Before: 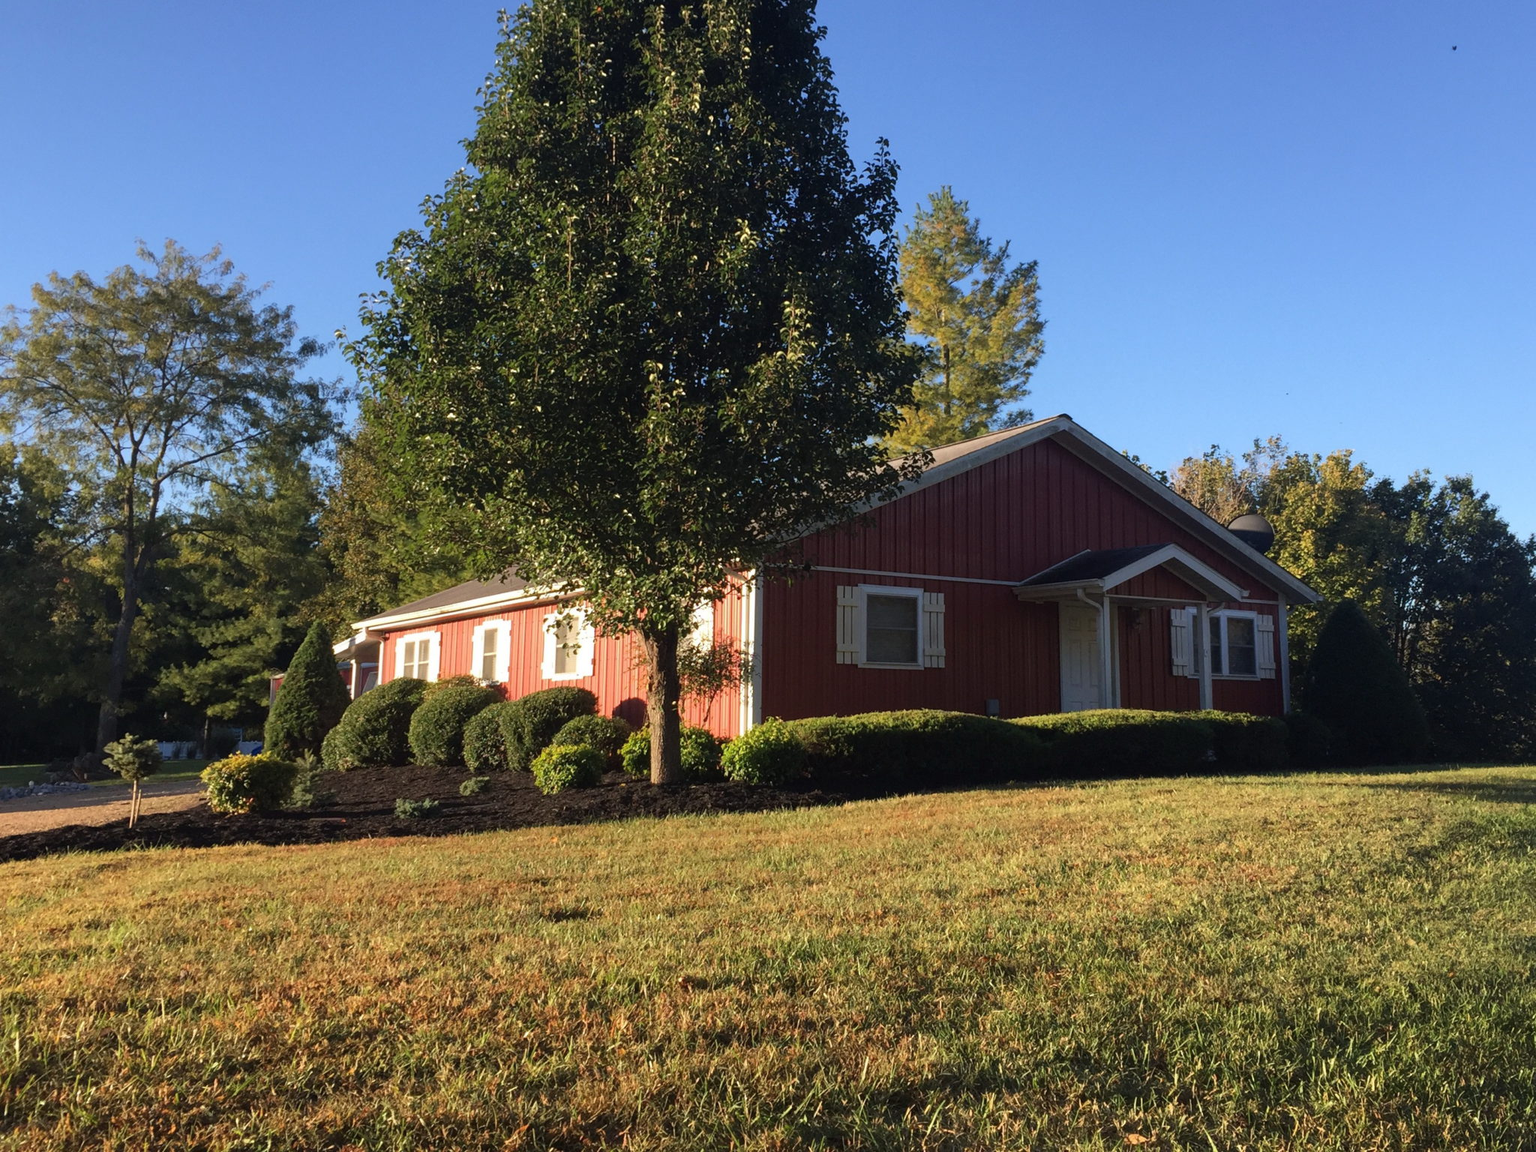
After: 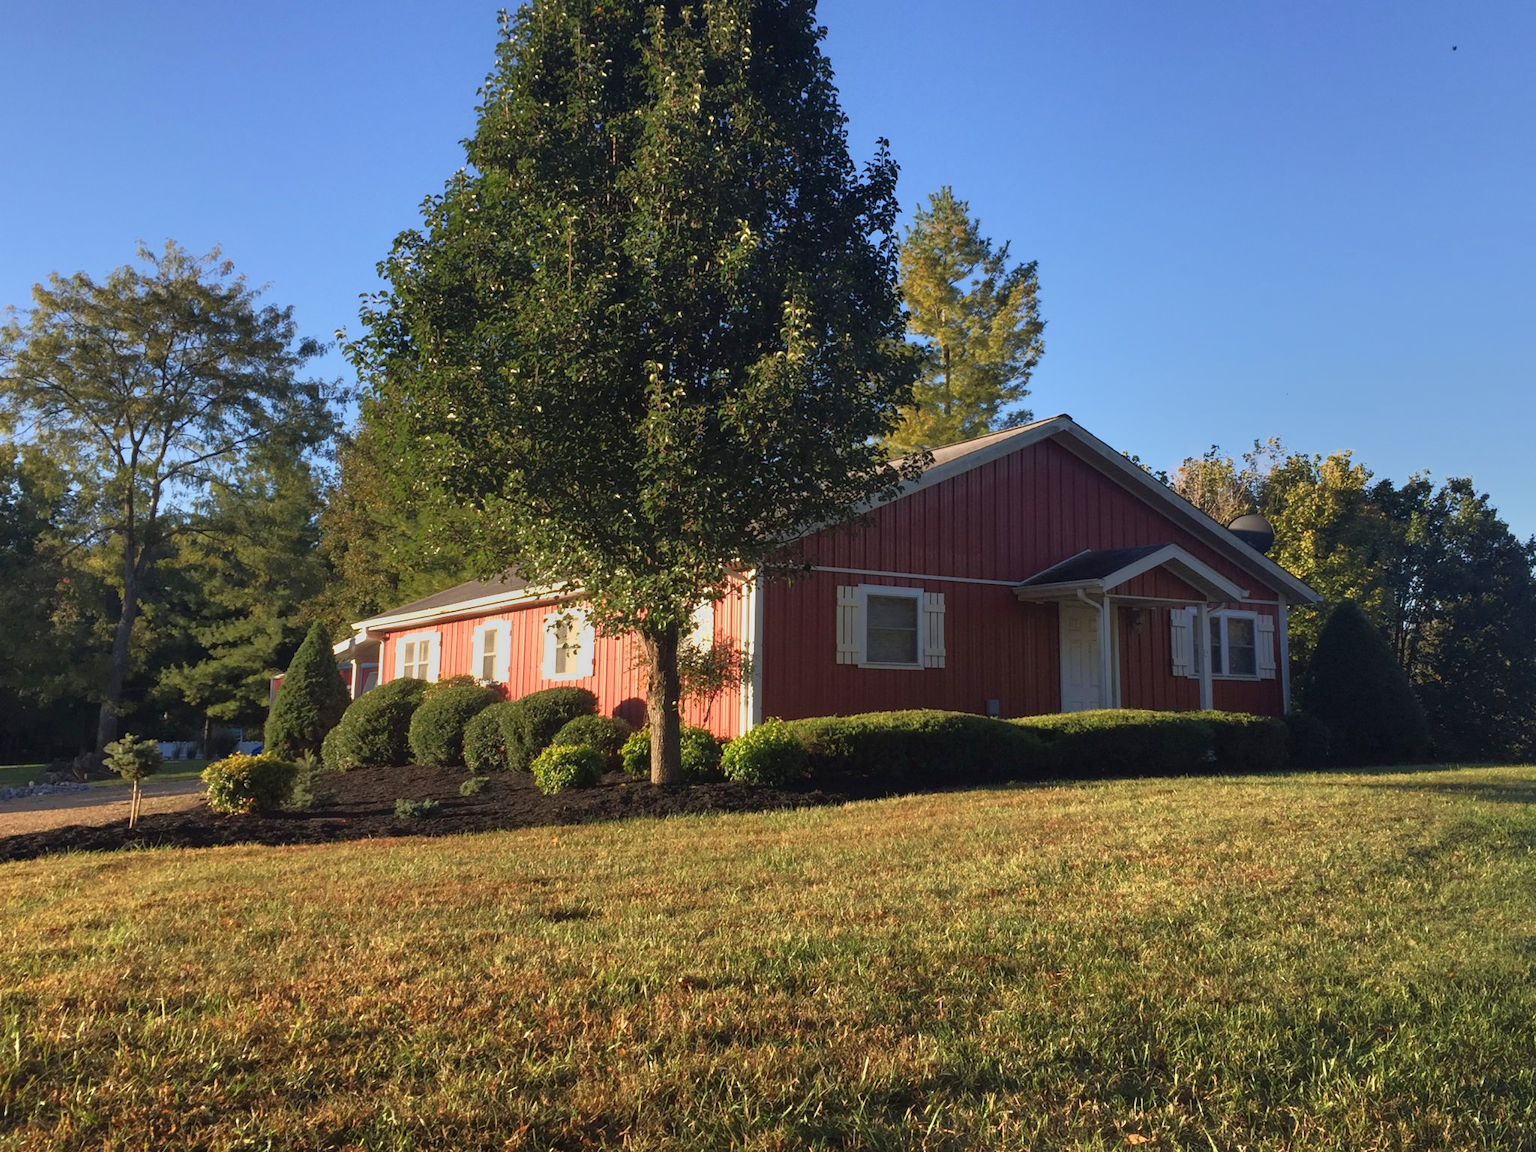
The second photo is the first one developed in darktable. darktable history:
tone equalizer: -7 EV -0.63 EV, -6 EV 1 EV, -5 EV -0.45 EV, -4 EV 0.43 EV, -3 EV 0.41 EV, -2 EV 0.15 EV, -1 EV -0.15 EV, +0 EV -0.39 EV, smoothing diameter 25%, edges refinement/feathering 10, preserve details guided filter
white balance: red 1, blue 1
